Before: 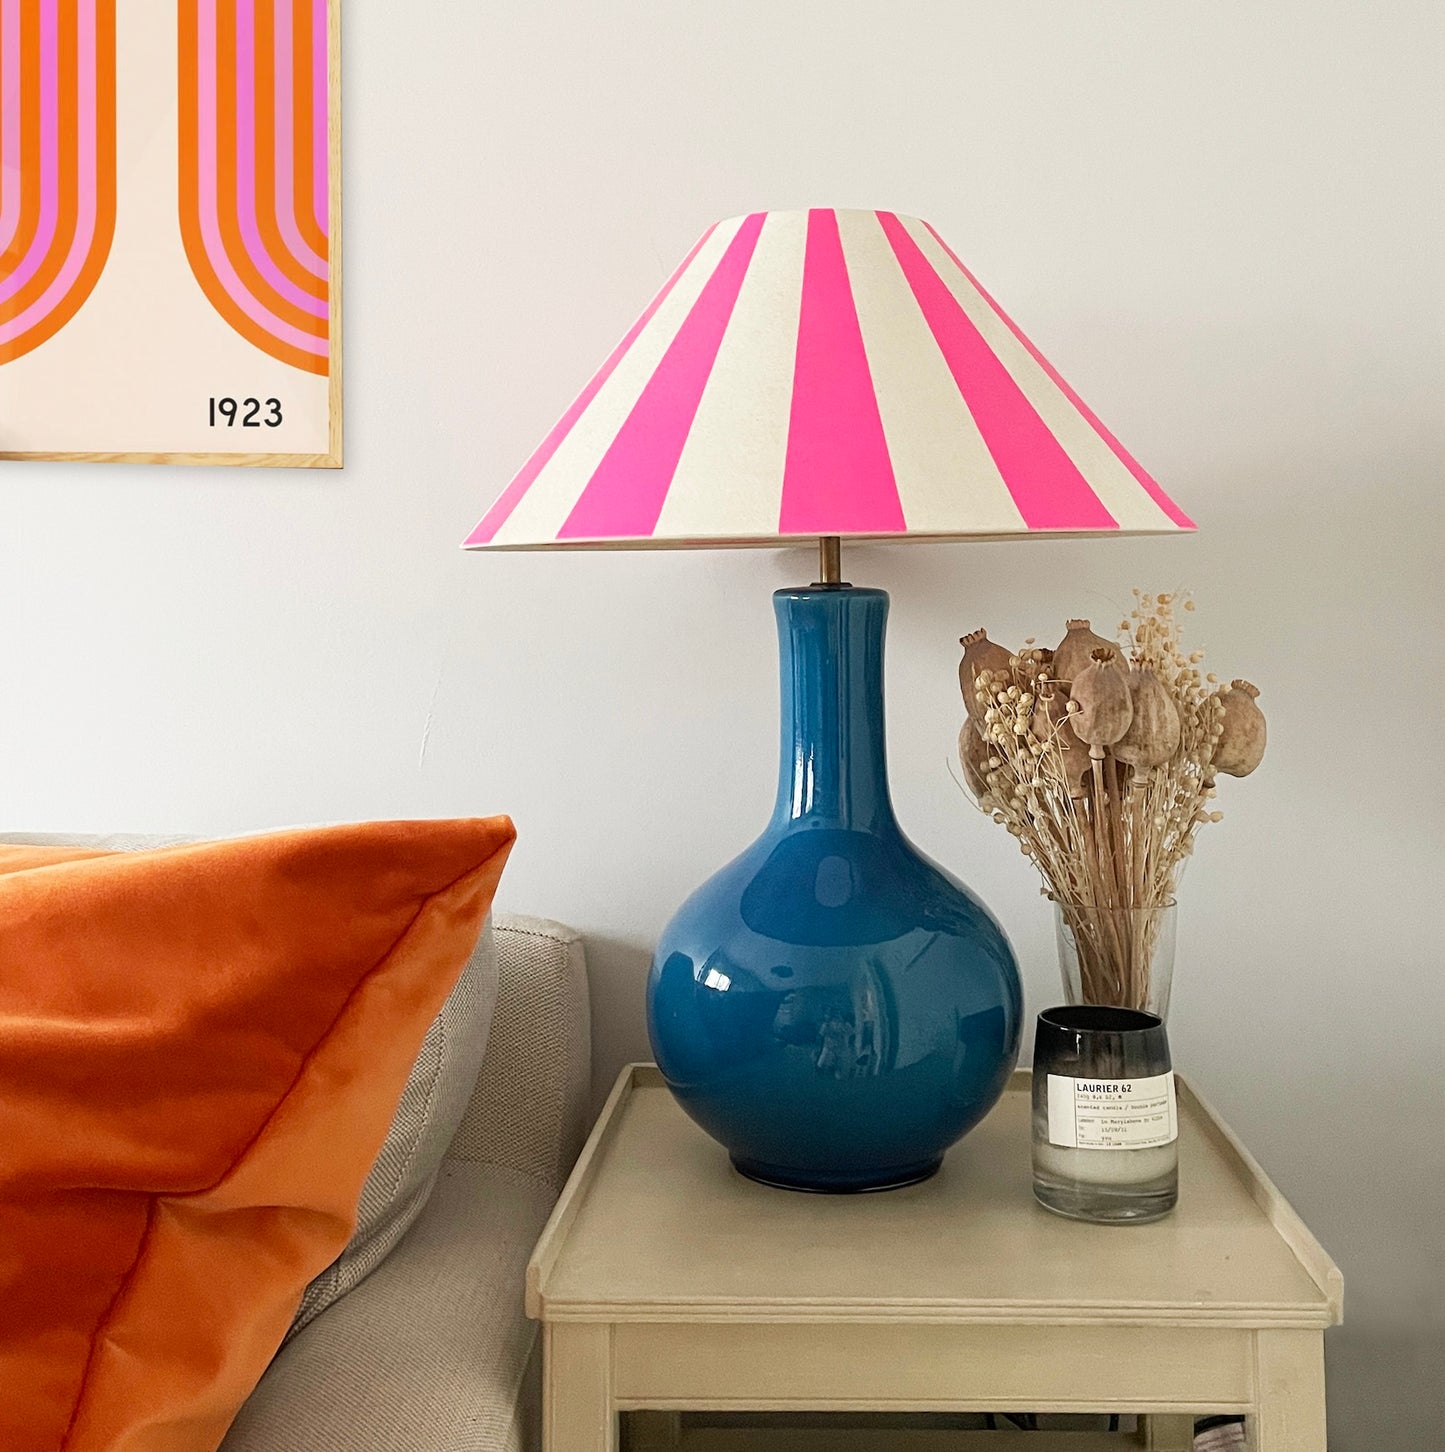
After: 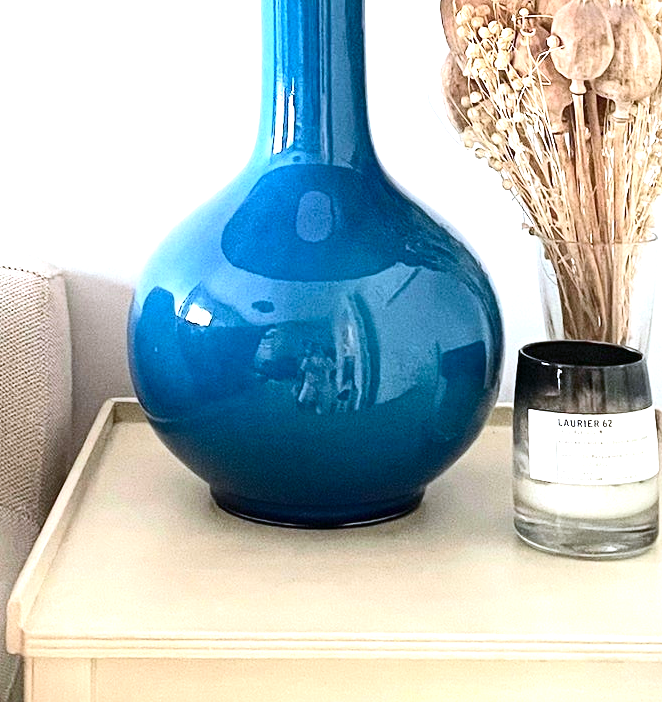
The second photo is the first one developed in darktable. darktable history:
contrast brightness saturation: contrast 0.22
crop: left 35.976%, top 45.819%, right 18.162%, bottom 5.807%
white balance: emerald 1
exposure: black level correction 0, exposure 1.5 EV, compensate exposure bias true, compensate highlight preservation false
color calibration: illuminant as shot in camera, x 0.37, y 0.382, temperature 4313.32 K
vignetting: fall-off start 116.67%, fall-off radius 59.26%, brightness -0.31, saturation -0.056
